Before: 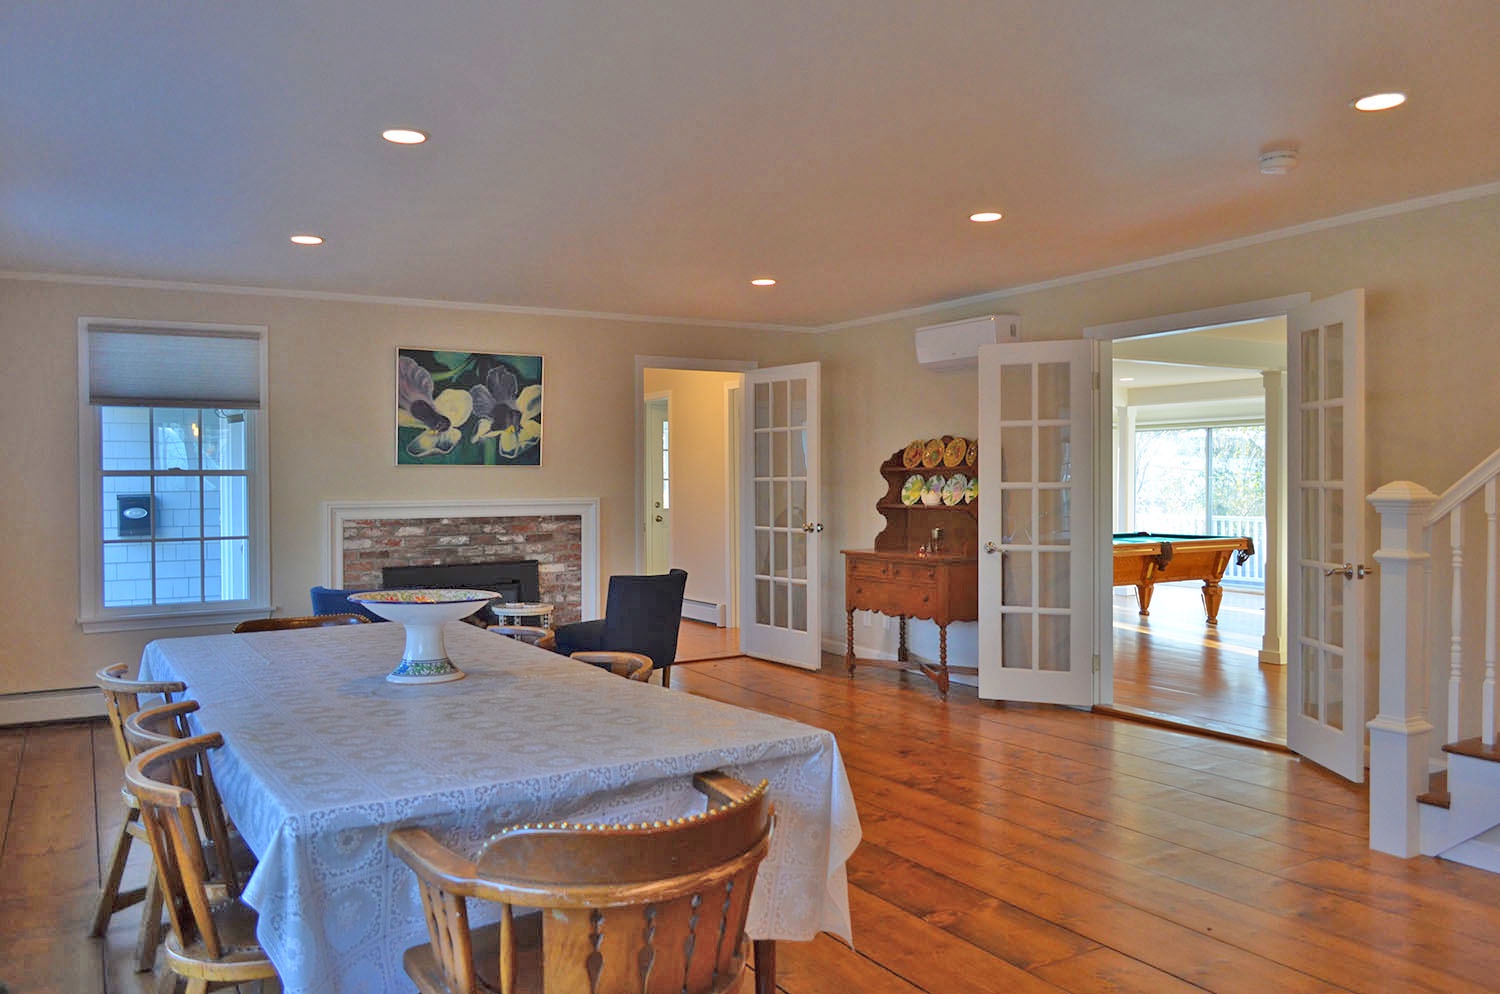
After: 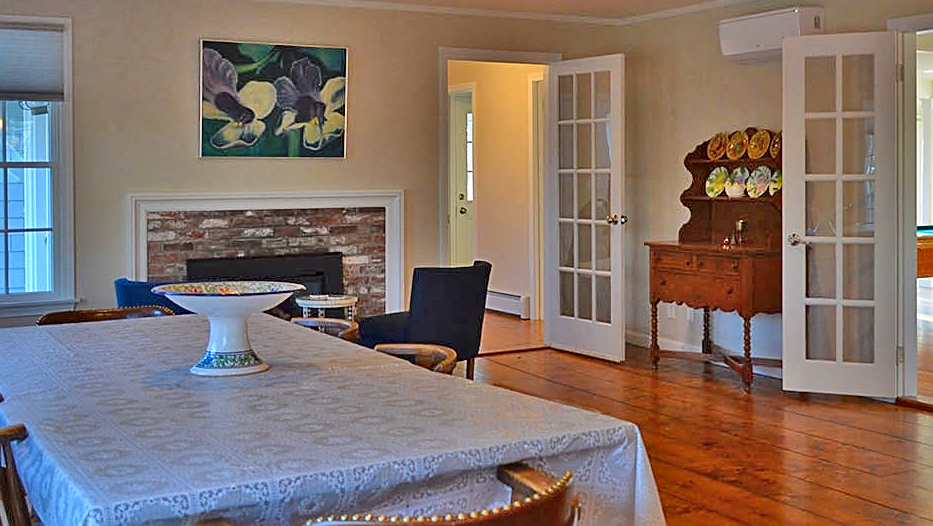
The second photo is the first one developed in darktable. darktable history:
contrast brightness saturation: contrast 0.134, brightness -0.062, saturation 0.15
sharpen: on, module defaults
crop: left 13.118%, top 31.067%, right 24.617%, bottom 15.982%
